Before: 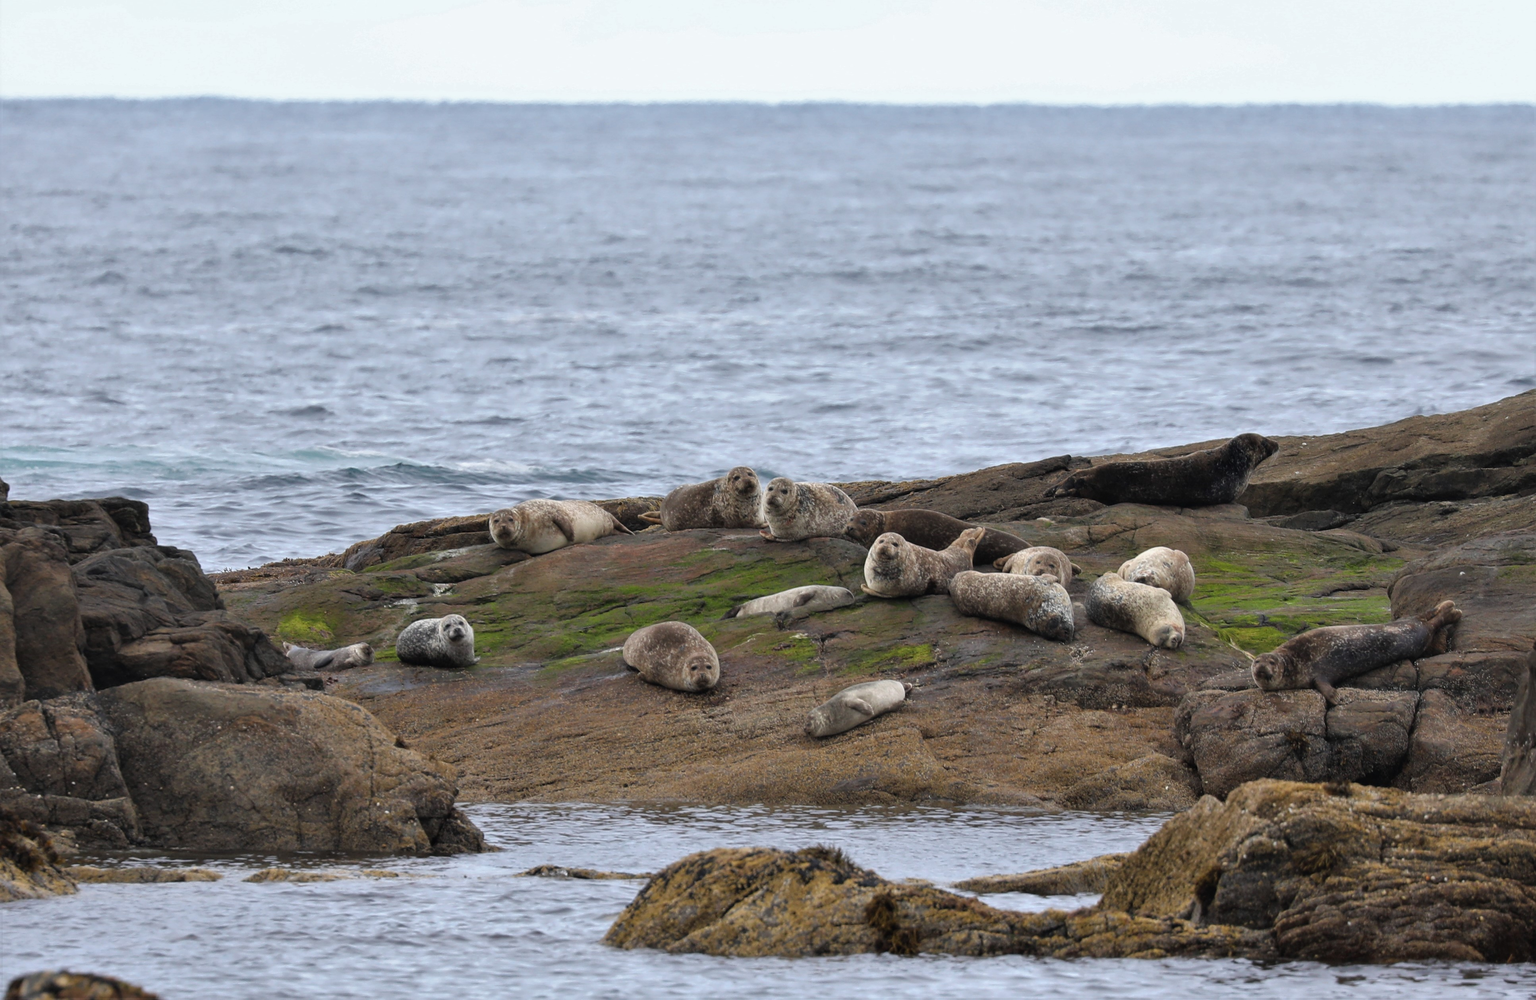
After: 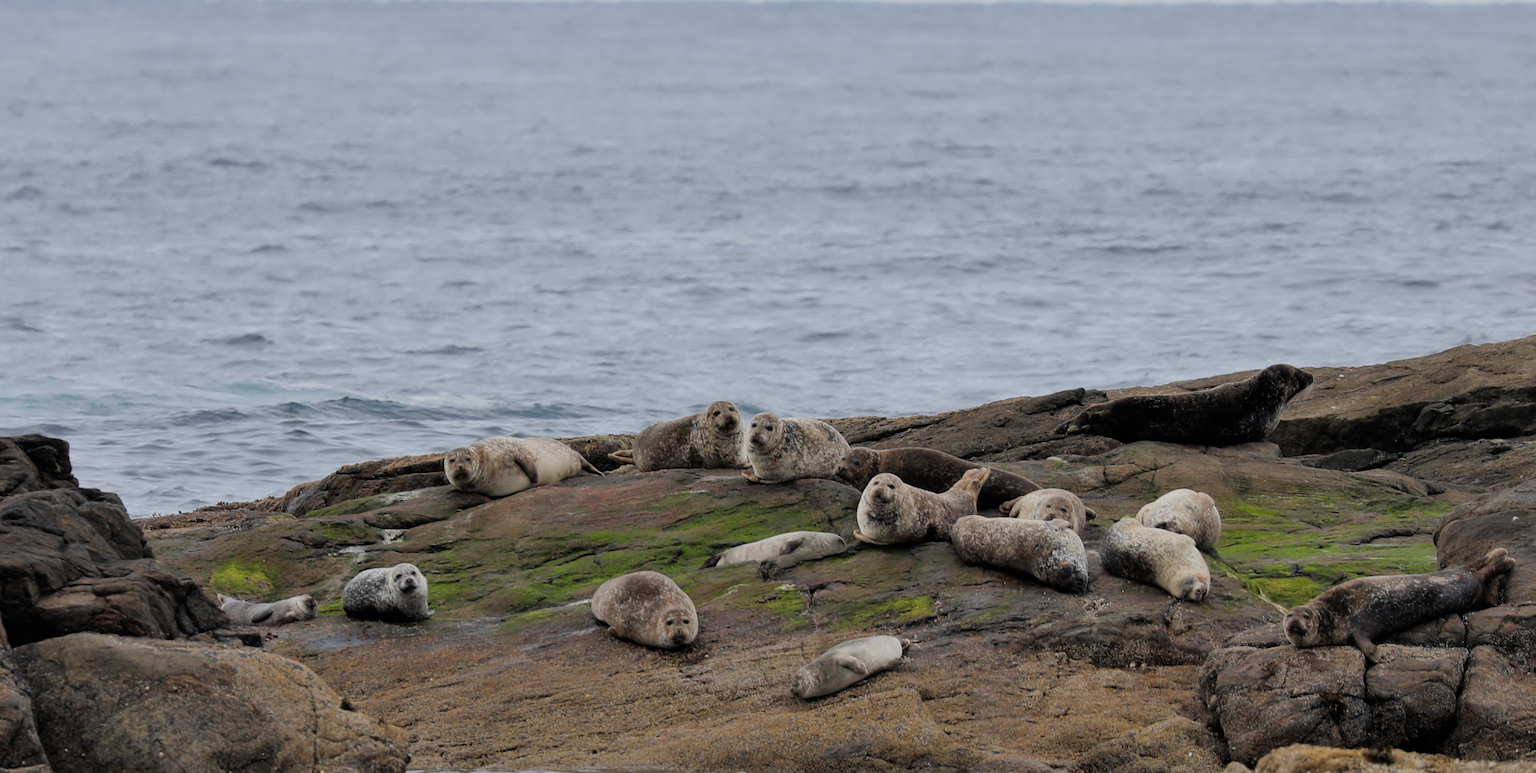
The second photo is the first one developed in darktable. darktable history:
filmic rgb: black relative exposure -7.15 EV, white relative exposure 5.36 EV, hardness 3.02
crop: left 5.596%, top 10.314%, right 3.534%, bottom 19.395%
